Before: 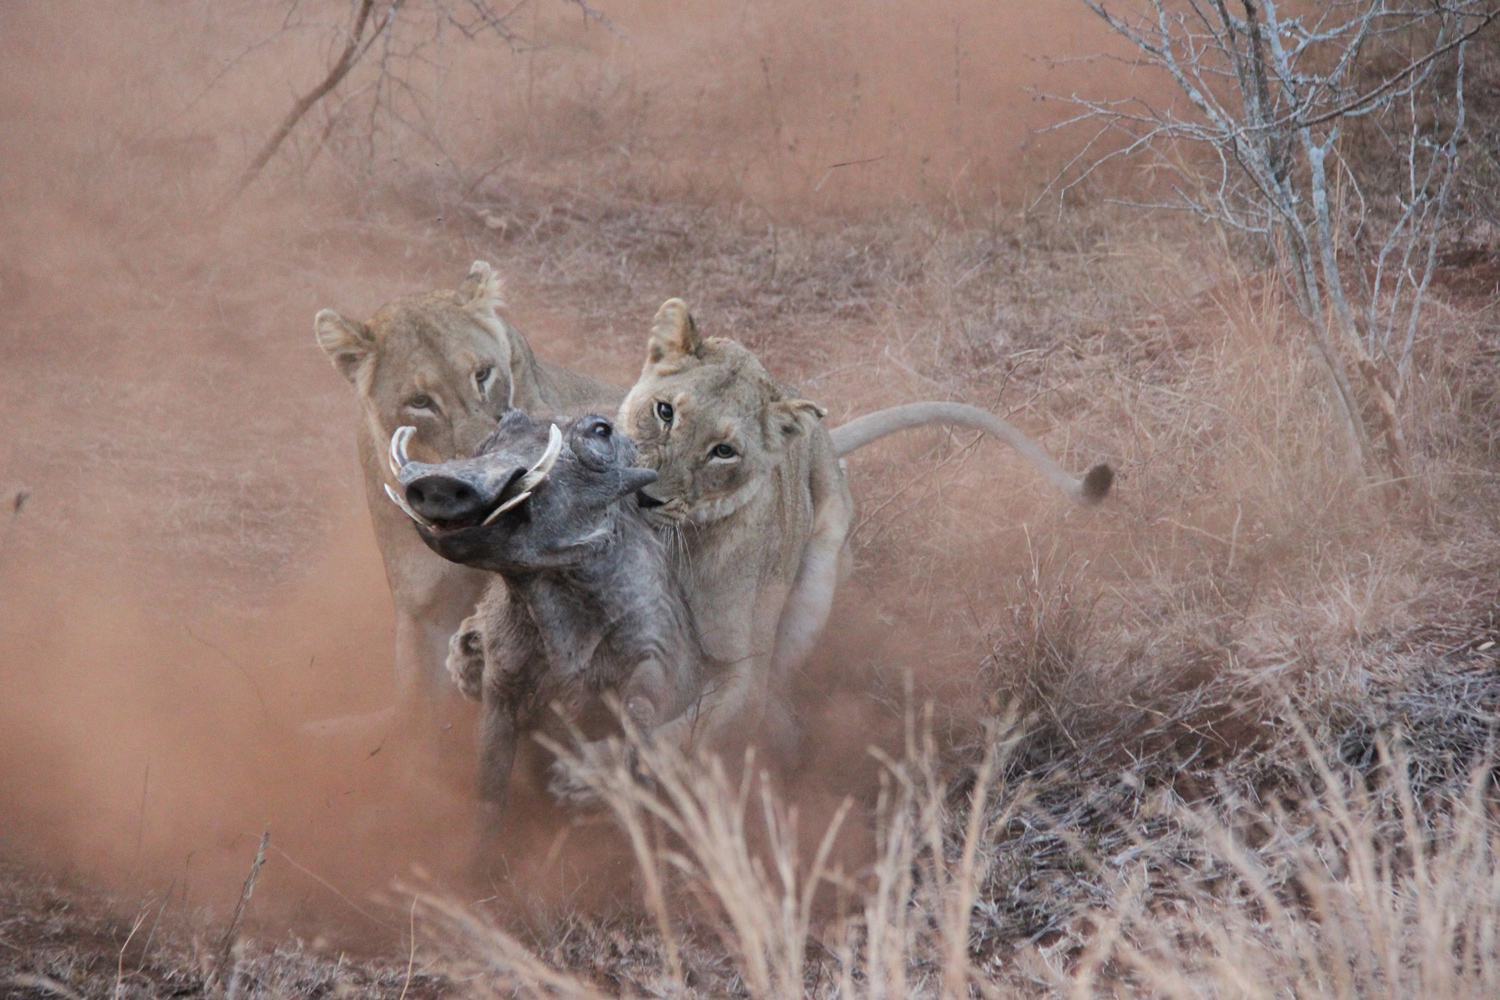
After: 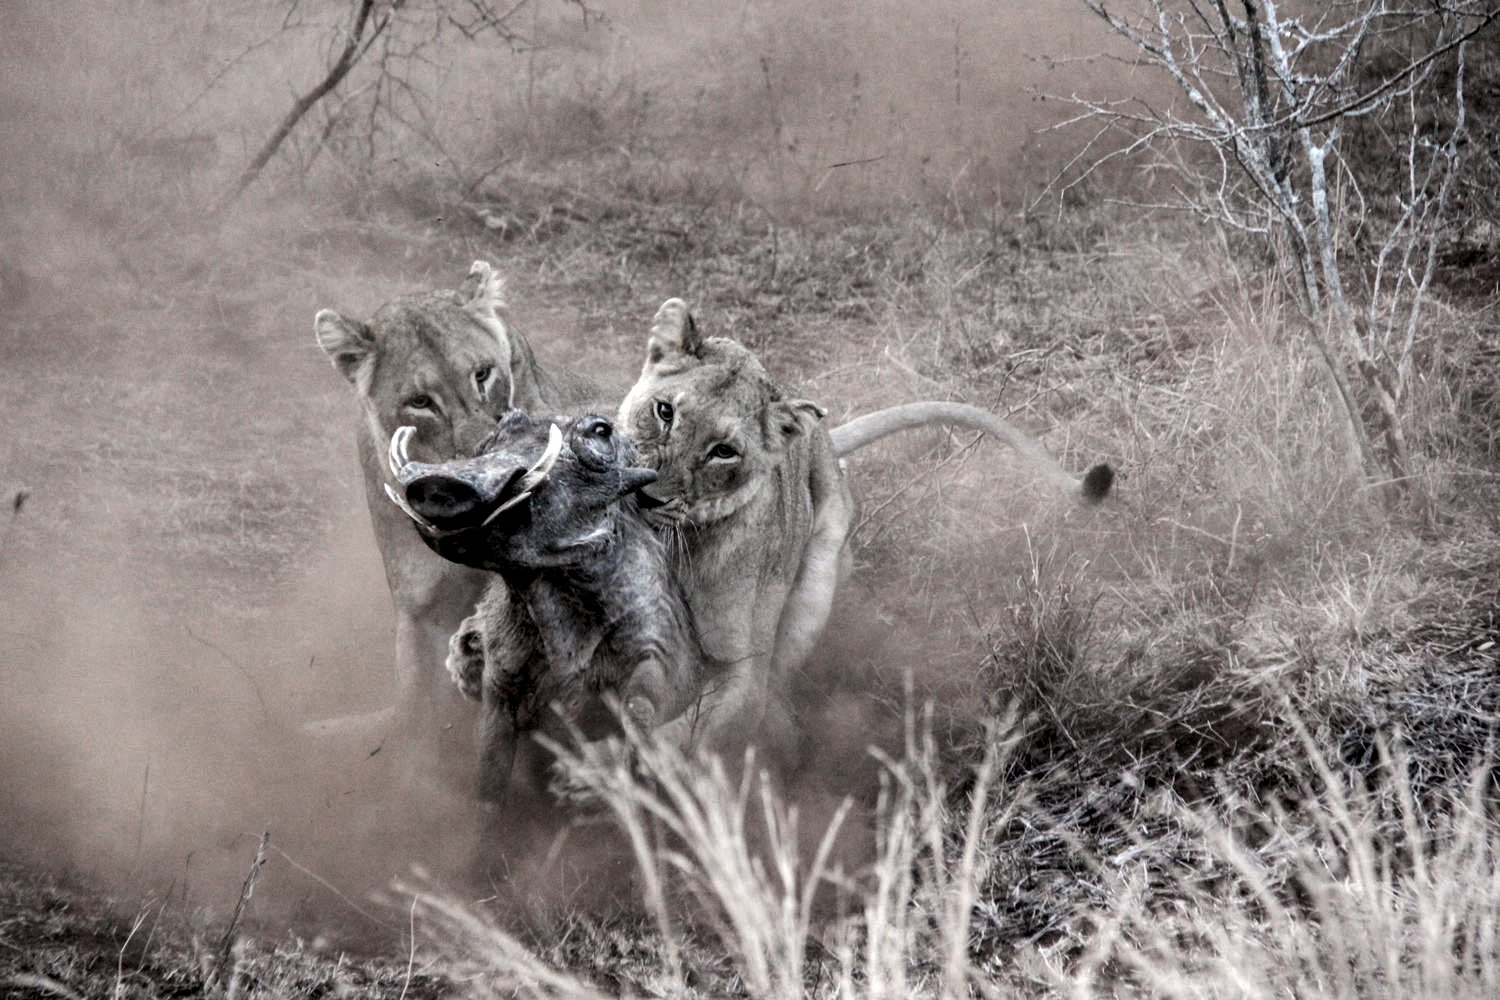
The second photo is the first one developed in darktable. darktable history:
local contrast: highlights 20%, detail 197%
color zones: curves: ch0 [(0, 0.613) (0.01, 0.613) (0.245, 0.448) (0.498, 0.529) (0.642, 0.665) (0.879, 0.777) (0.99, 0.613)]; ch1 [(0, 0.272) (0.219, 0.127) (0.724, 0.346)]
